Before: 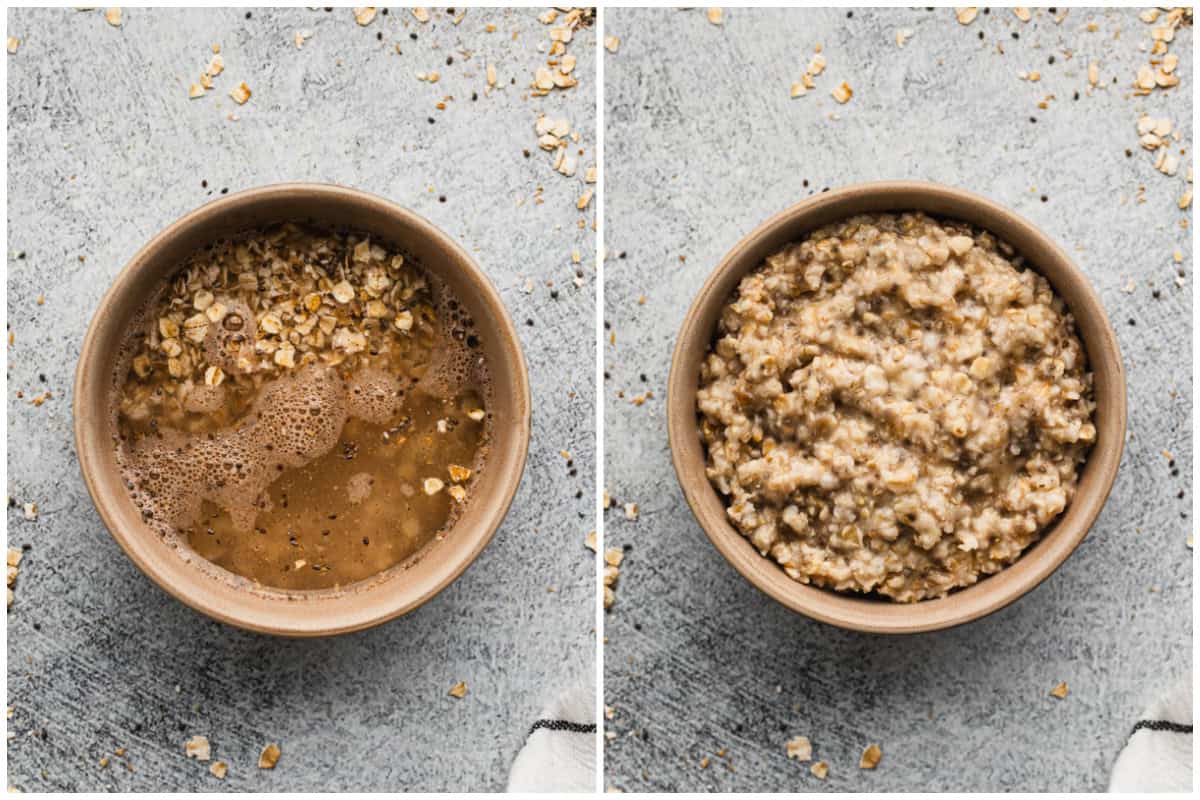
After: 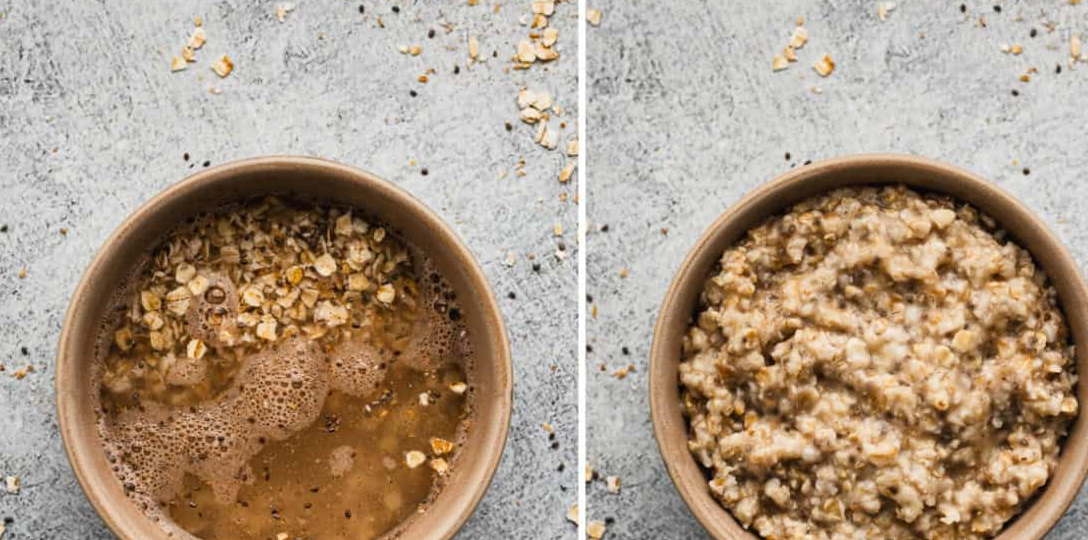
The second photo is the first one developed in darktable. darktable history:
crop: left 1.509%, top 3.452%, right 7.696%, bottom 28.452%
shadows and highlights: shadows 37.27, highlights -28.18, soften with gaussian
